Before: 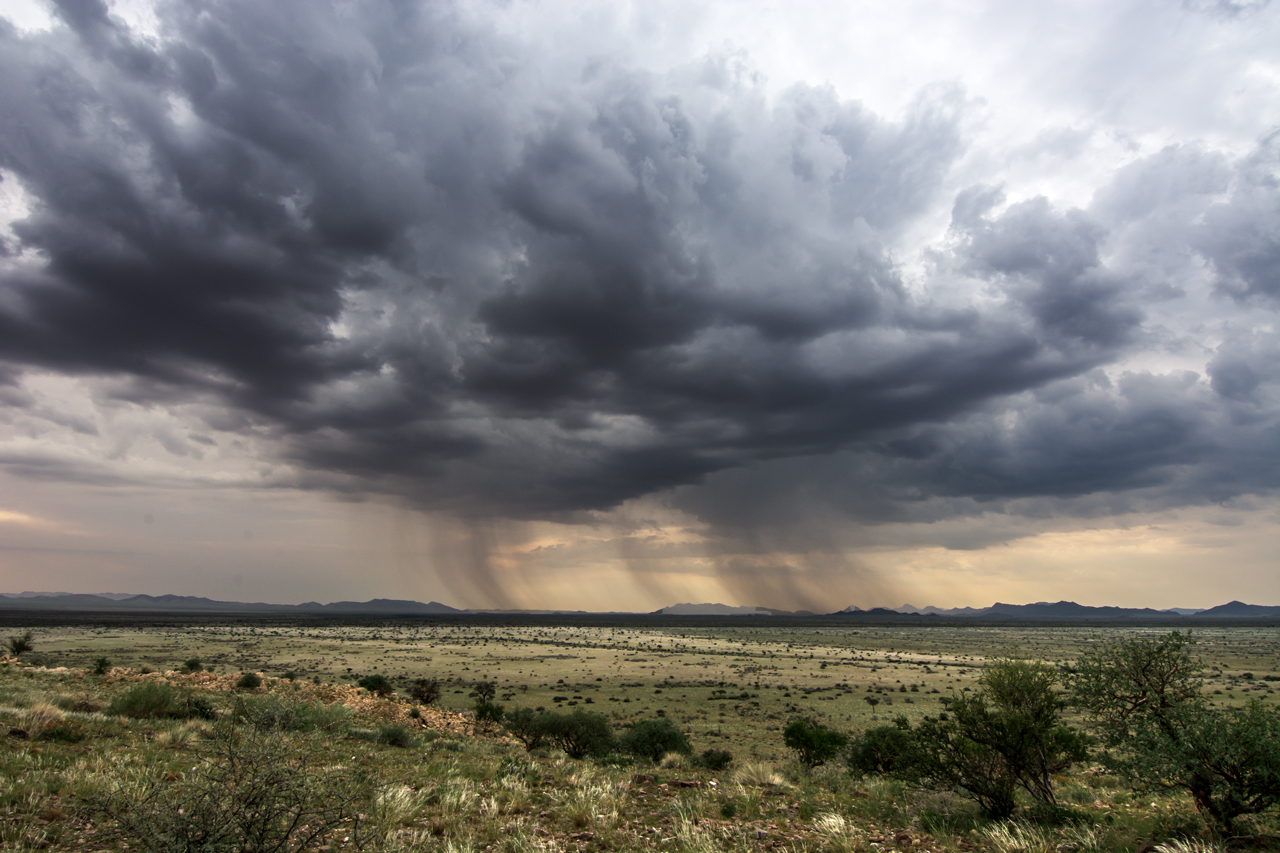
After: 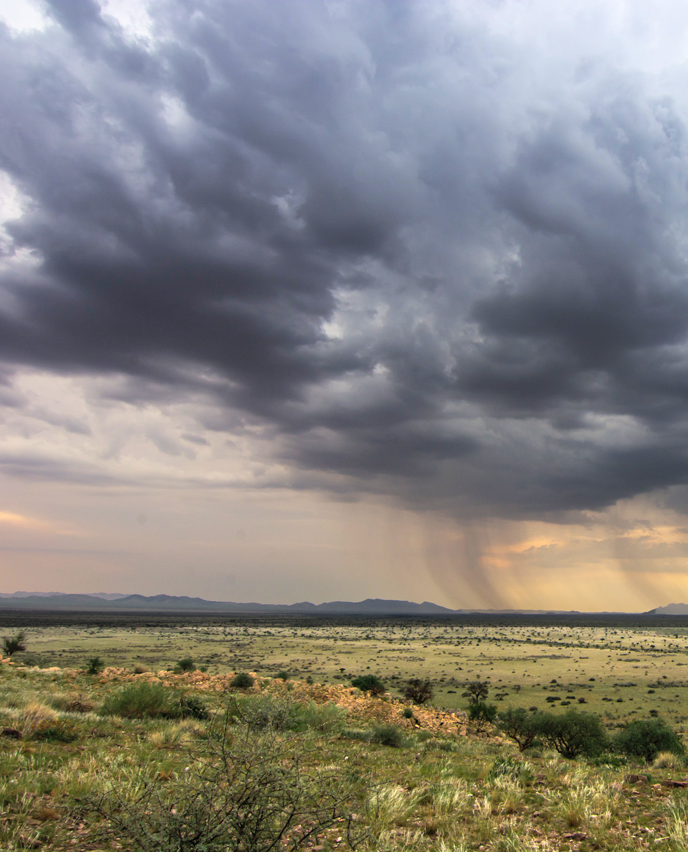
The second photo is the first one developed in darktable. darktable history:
crop: left 0.587%, right 45.588%, bottom 0.086%
contrast brightness saturation: contrast 0.07, brightness 0.18, saturation 0.4
